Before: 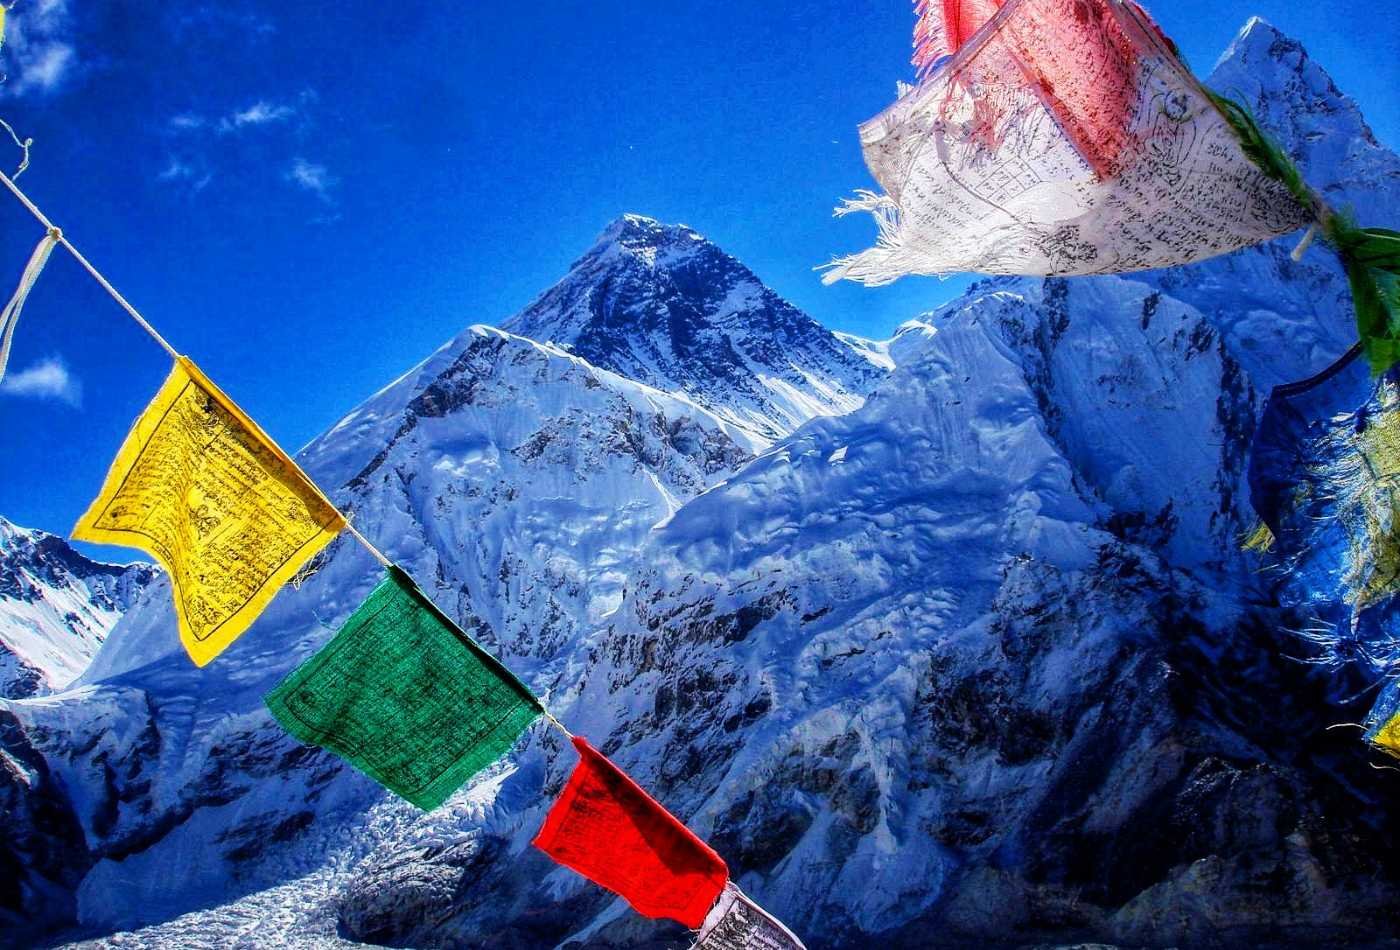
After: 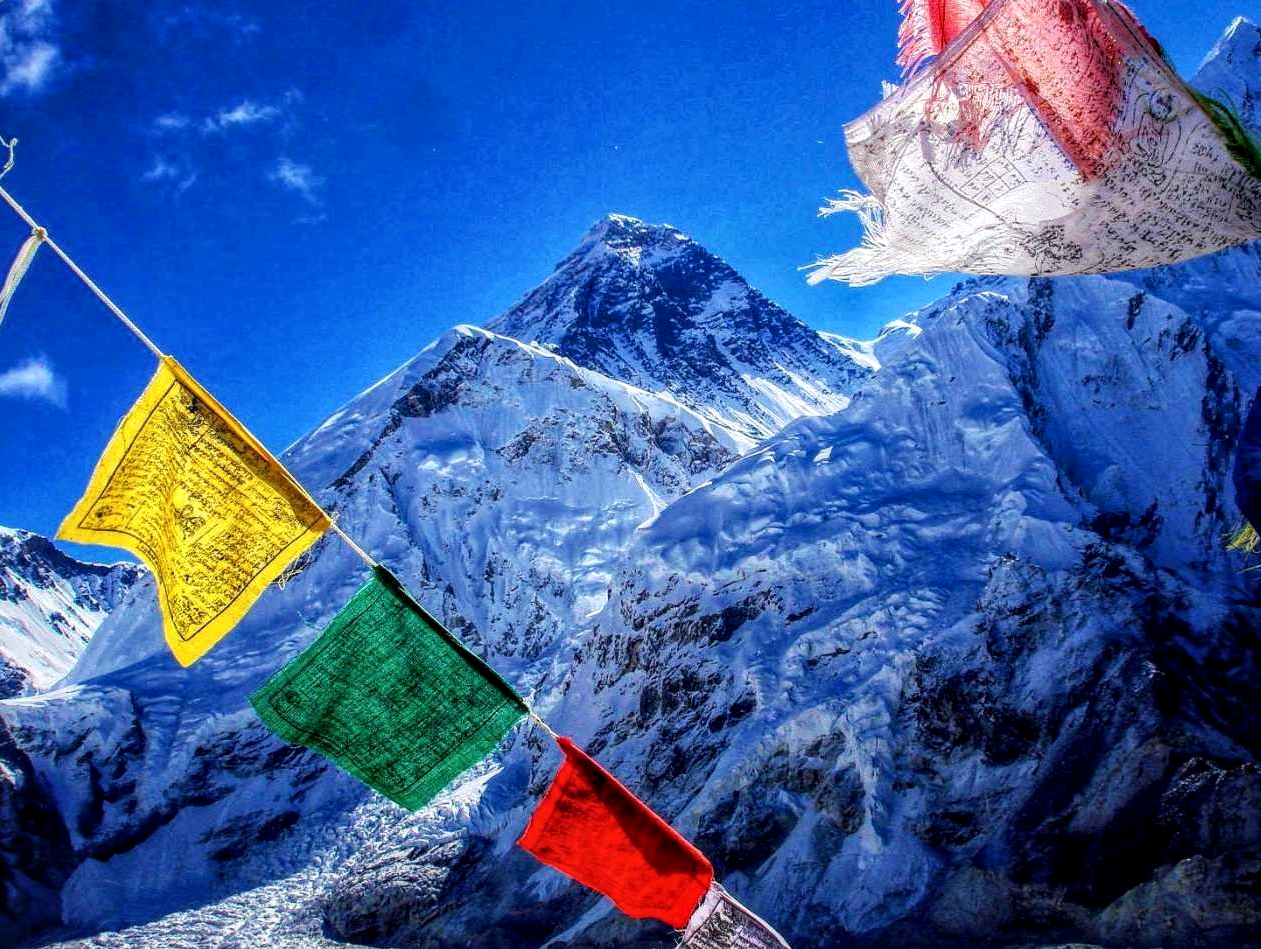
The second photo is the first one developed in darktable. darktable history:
local contrast: on, module defaults
crop and rotate: left 1.088%, right 8.807%
